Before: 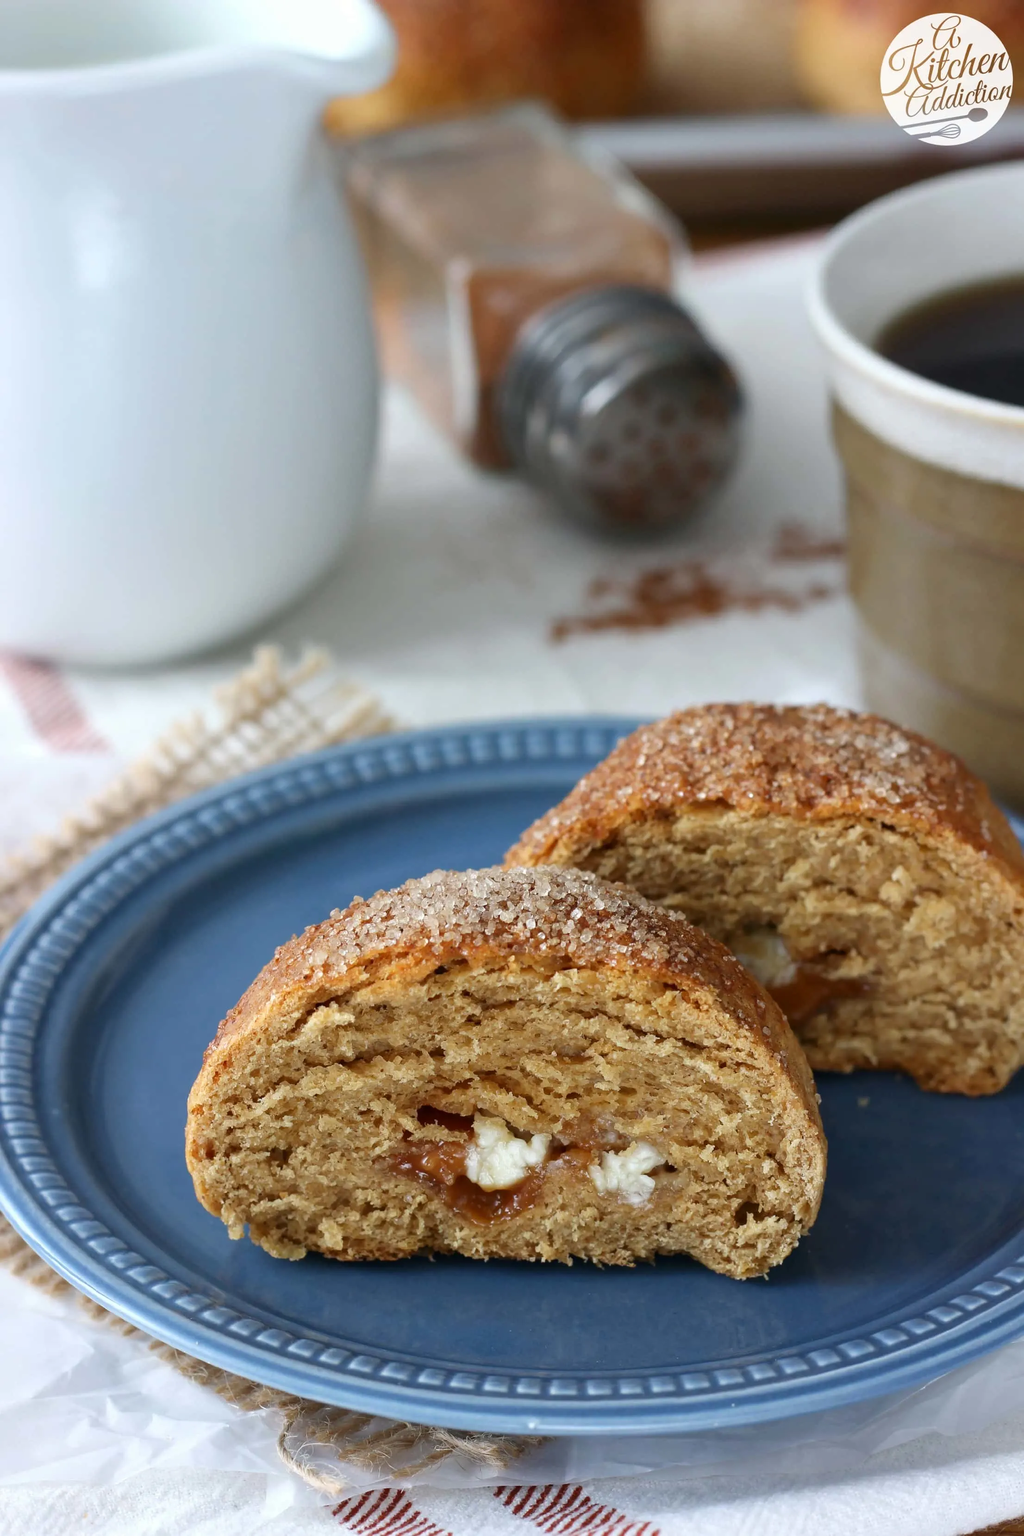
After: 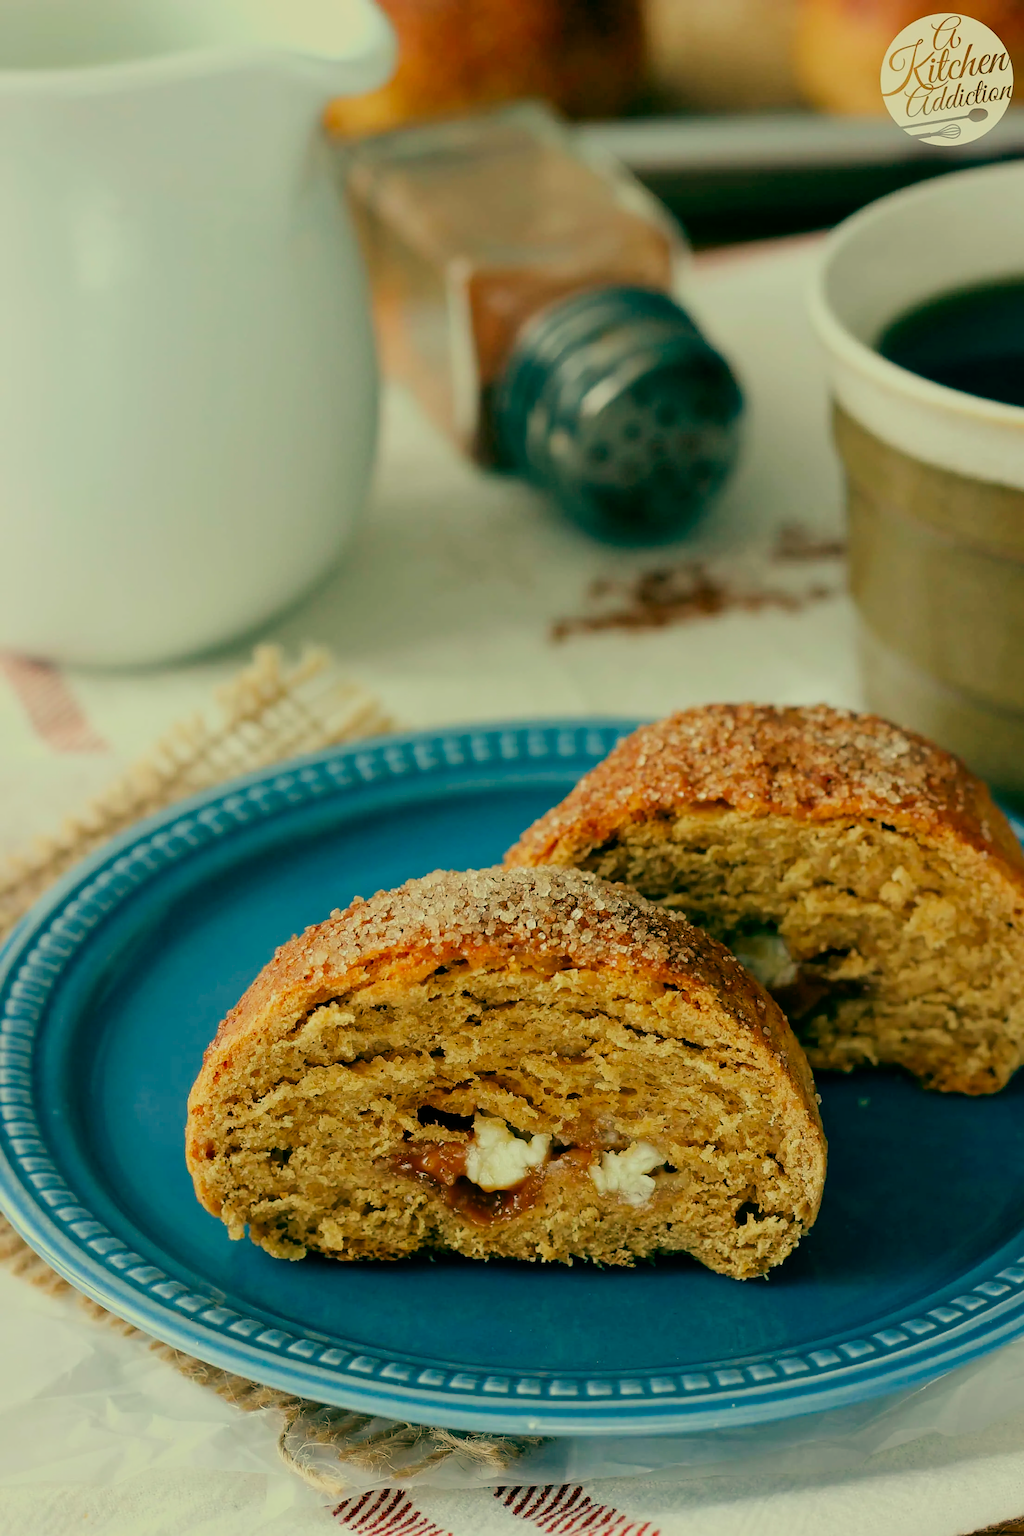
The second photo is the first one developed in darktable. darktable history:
sharpen: radius 1.864, amount 0.398, threshold 1.271
contrast brightness saturation: brightness -0.02, saturation 0.35
color balance: mode lift, gamma, gain (sRGB), lift [1, 0.69, 1, 1], gamma [1, 1.482, 1, 1], gain [1, 1, 1, 0.802]
exposure: compensate highlight preservation false
filmic rgb: black relative exposure -7.65 EV, white relative exposure 4.56 EV, hardness 3.61
